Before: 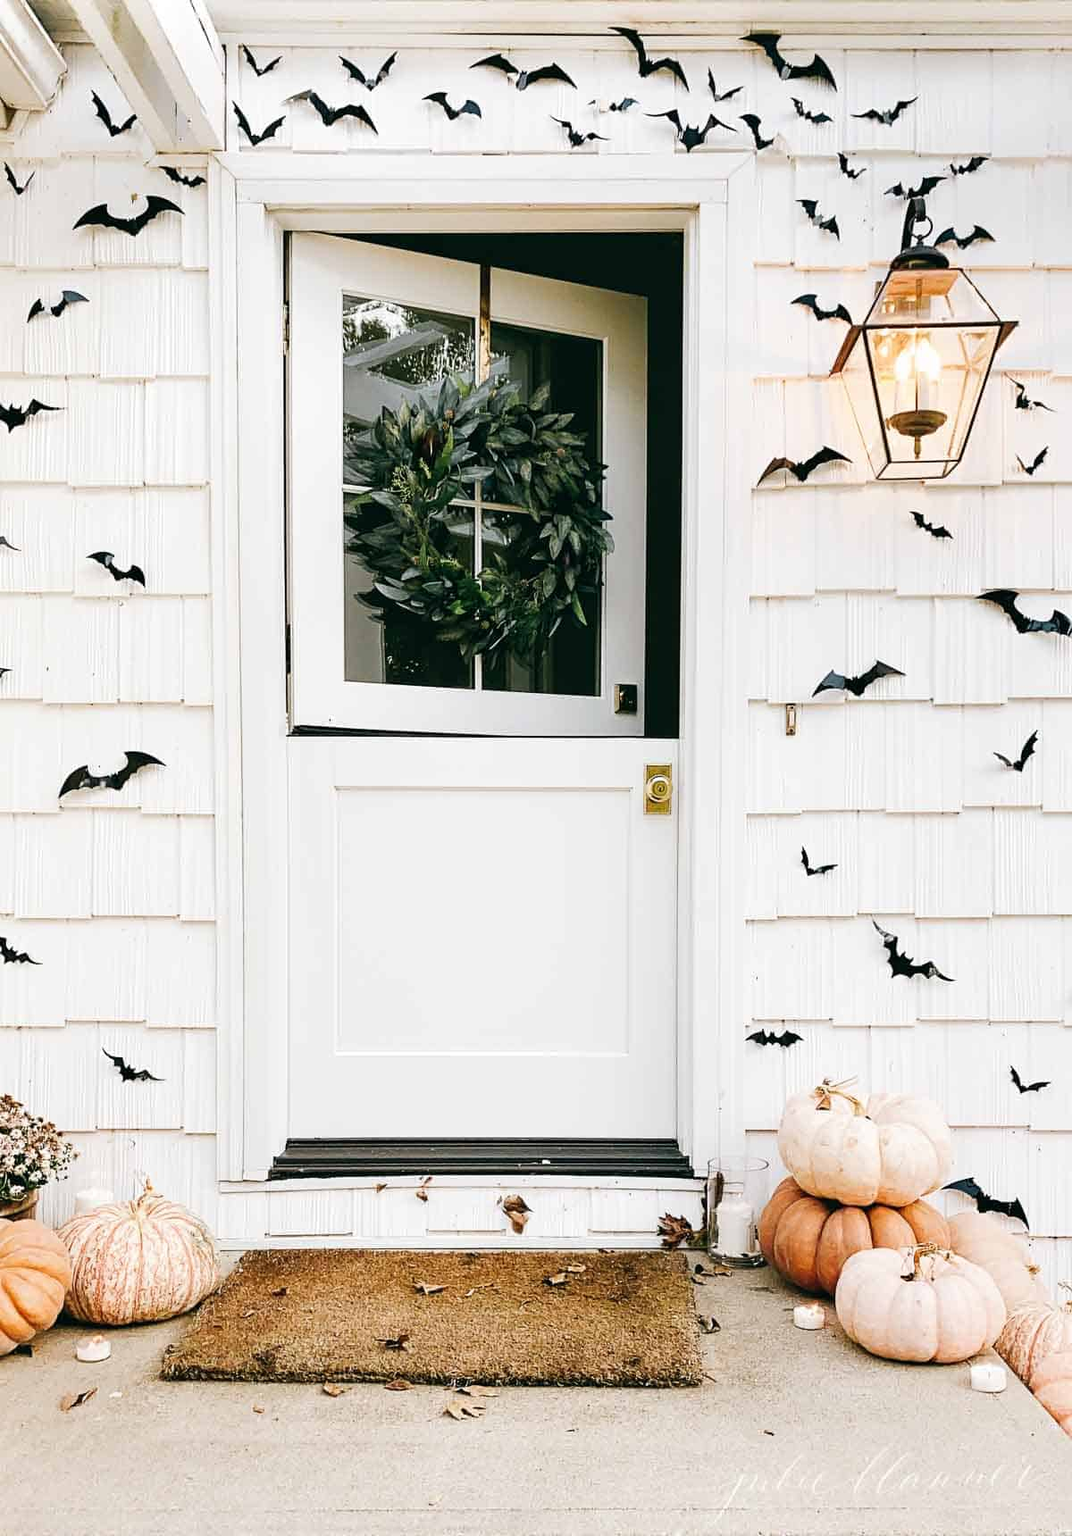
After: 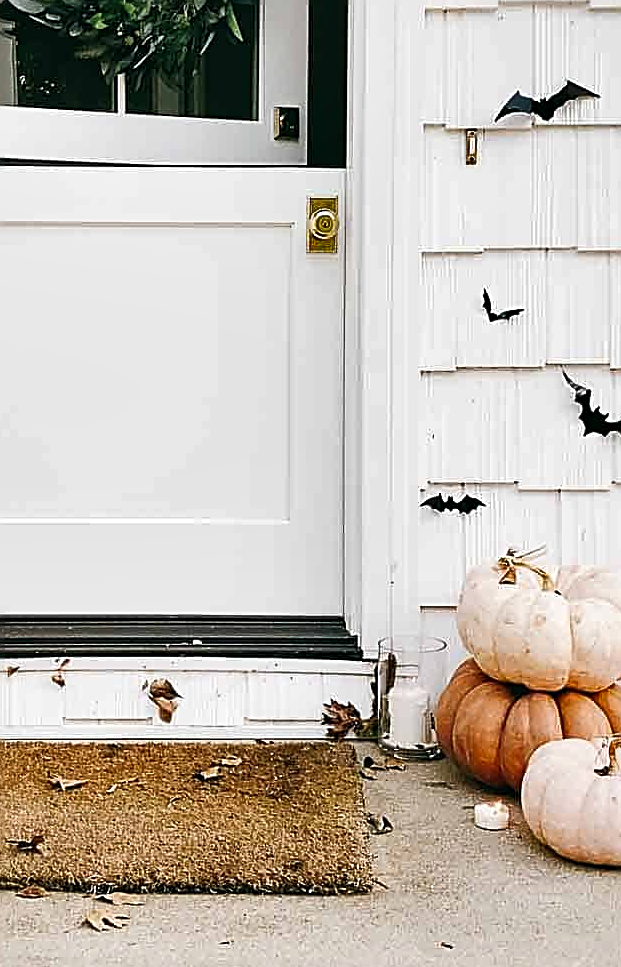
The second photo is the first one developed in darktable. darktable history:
shadows and highlights: white point adjustment 0.051, soften with gaussian
sharpen: amount 0.751
crop: left 34.514%, top 38.356%, right 13.656%, bottom 5.384%
